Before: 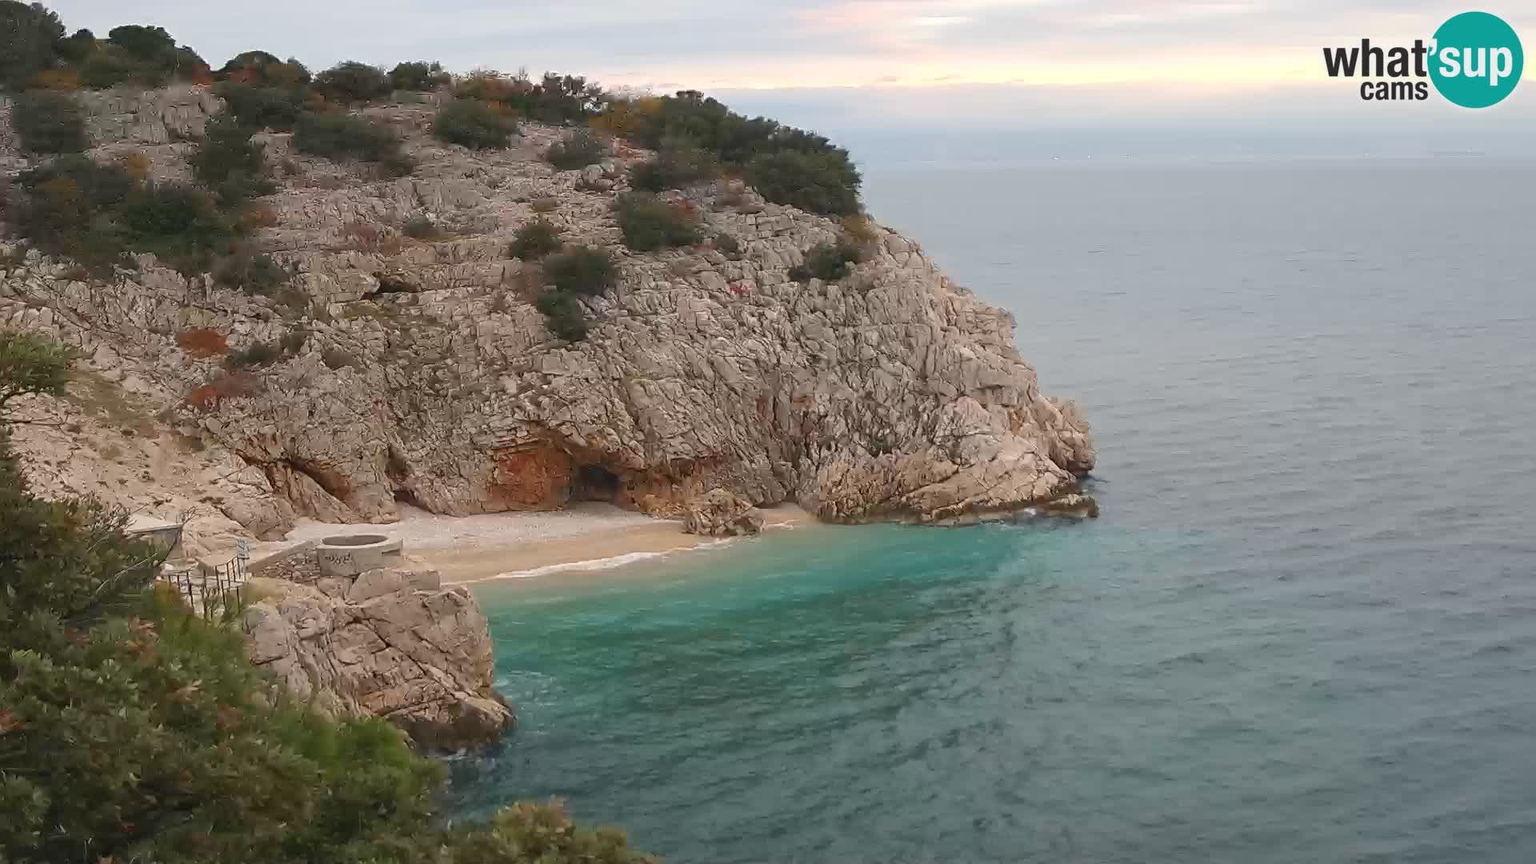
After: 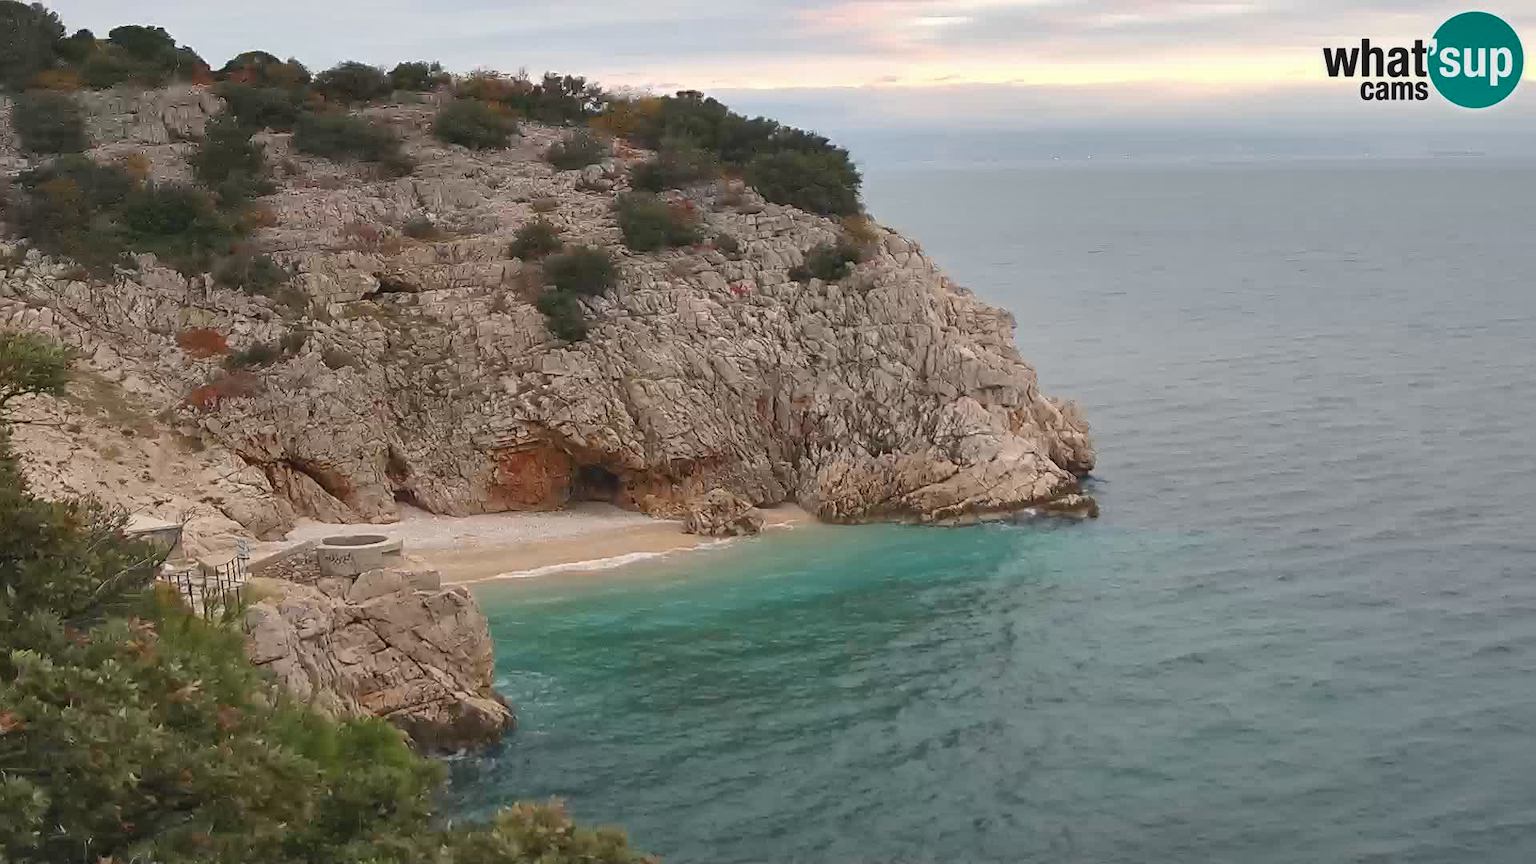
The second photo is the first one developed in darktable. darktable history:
shadows and highlights: radius 135.67, soften with gaussian
